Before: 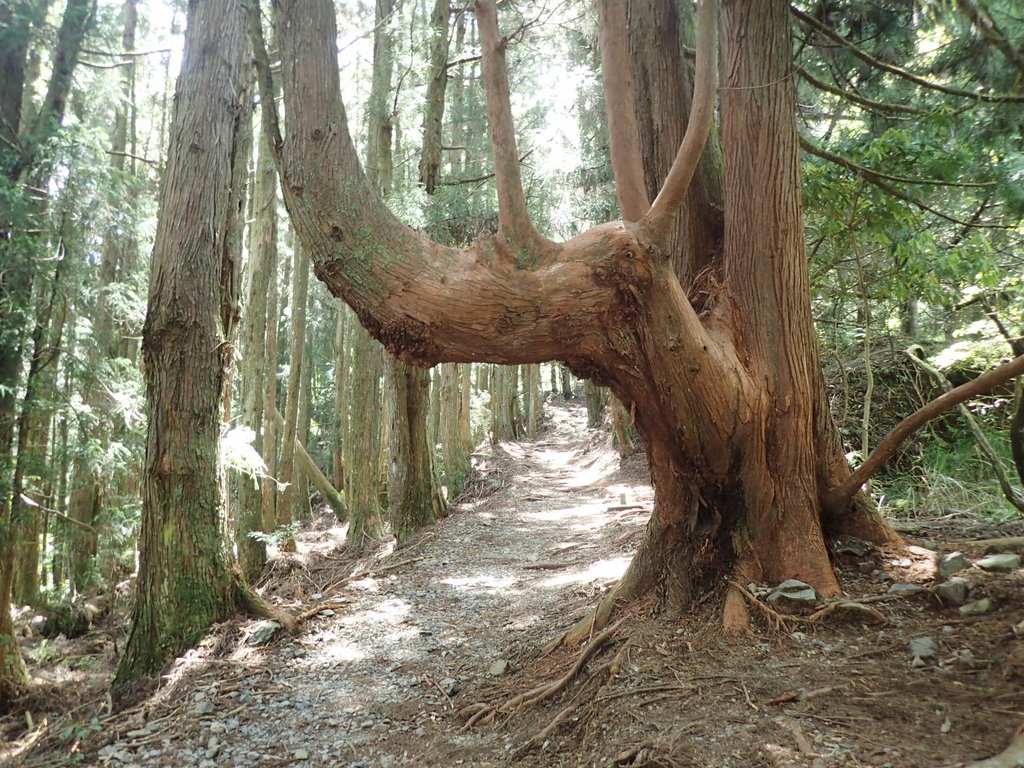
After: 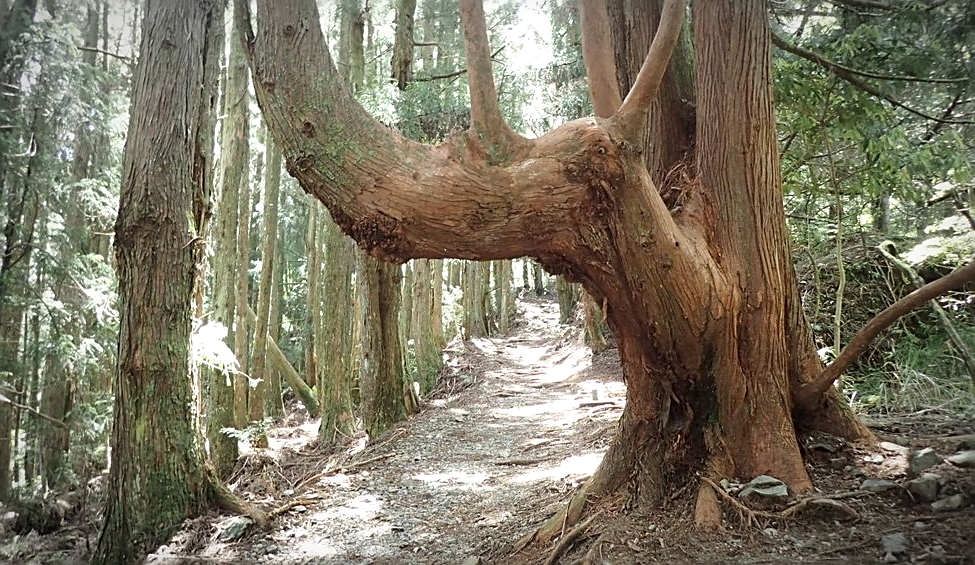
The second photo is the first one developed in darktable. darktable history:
exposure: black level correction 0.001, exposure 0.192 EV, compensate highlight preservation false
crop and rotate: left 2.798%, top 13.635%, right 1.962%, bottom 12.73%
vignetting: fall-off start 70.84%, width/height ratio 1.333
sharpen: on, module defaults
